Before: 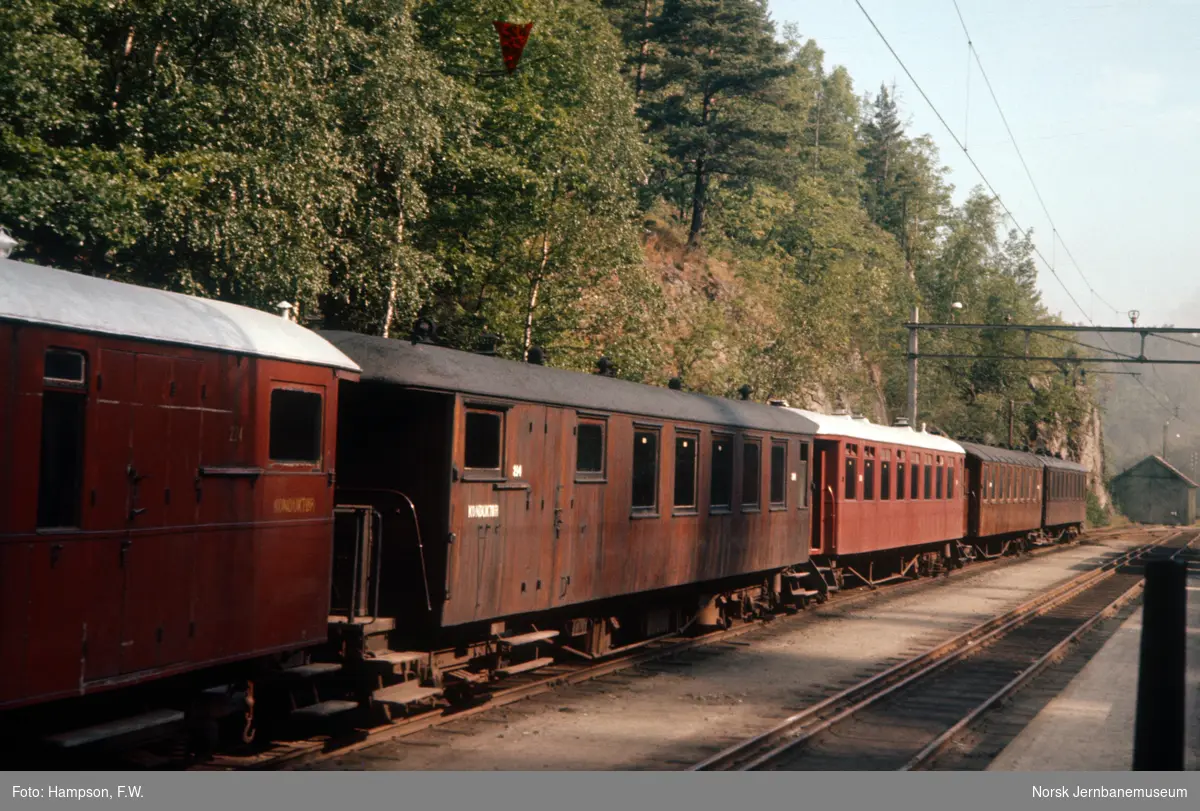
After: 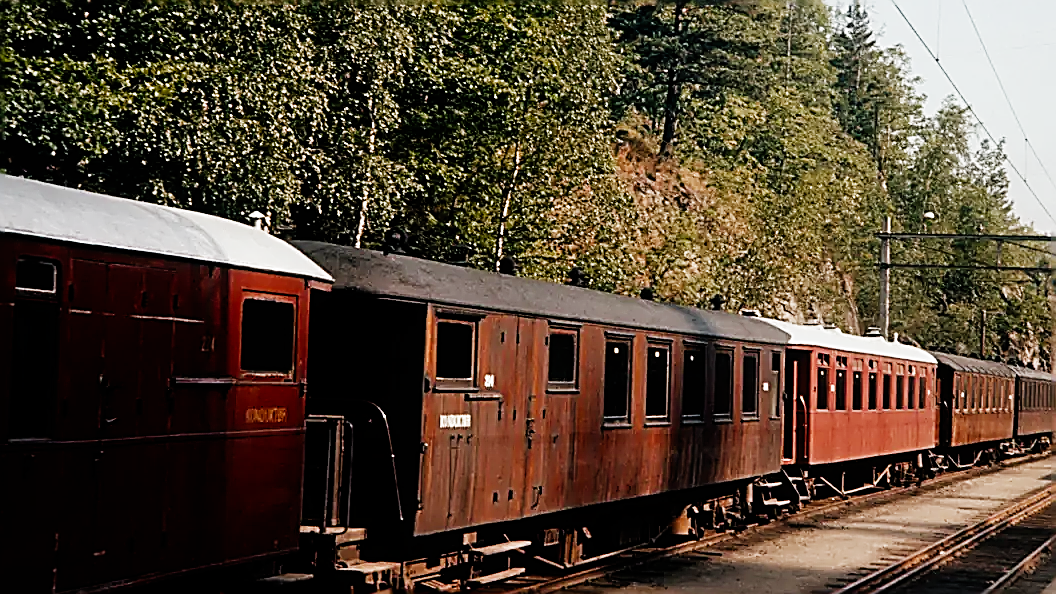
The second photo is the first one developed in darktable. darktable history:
crop and rotate: left 2.342%, top 11.203%, right 9.609%, bottom 15.541%
sharpen: amount 1.994
filmic rgb: black relative exposure -7.96 EV, white relative exposure 4 EV, hardness 4.1, contrast 1.379, add noise in highlights 0.001, preserve chrominance no, color science v3 (2019), use custom middle-gray values true, contrast in highlights soft
tone equalizer: on, module defaults
